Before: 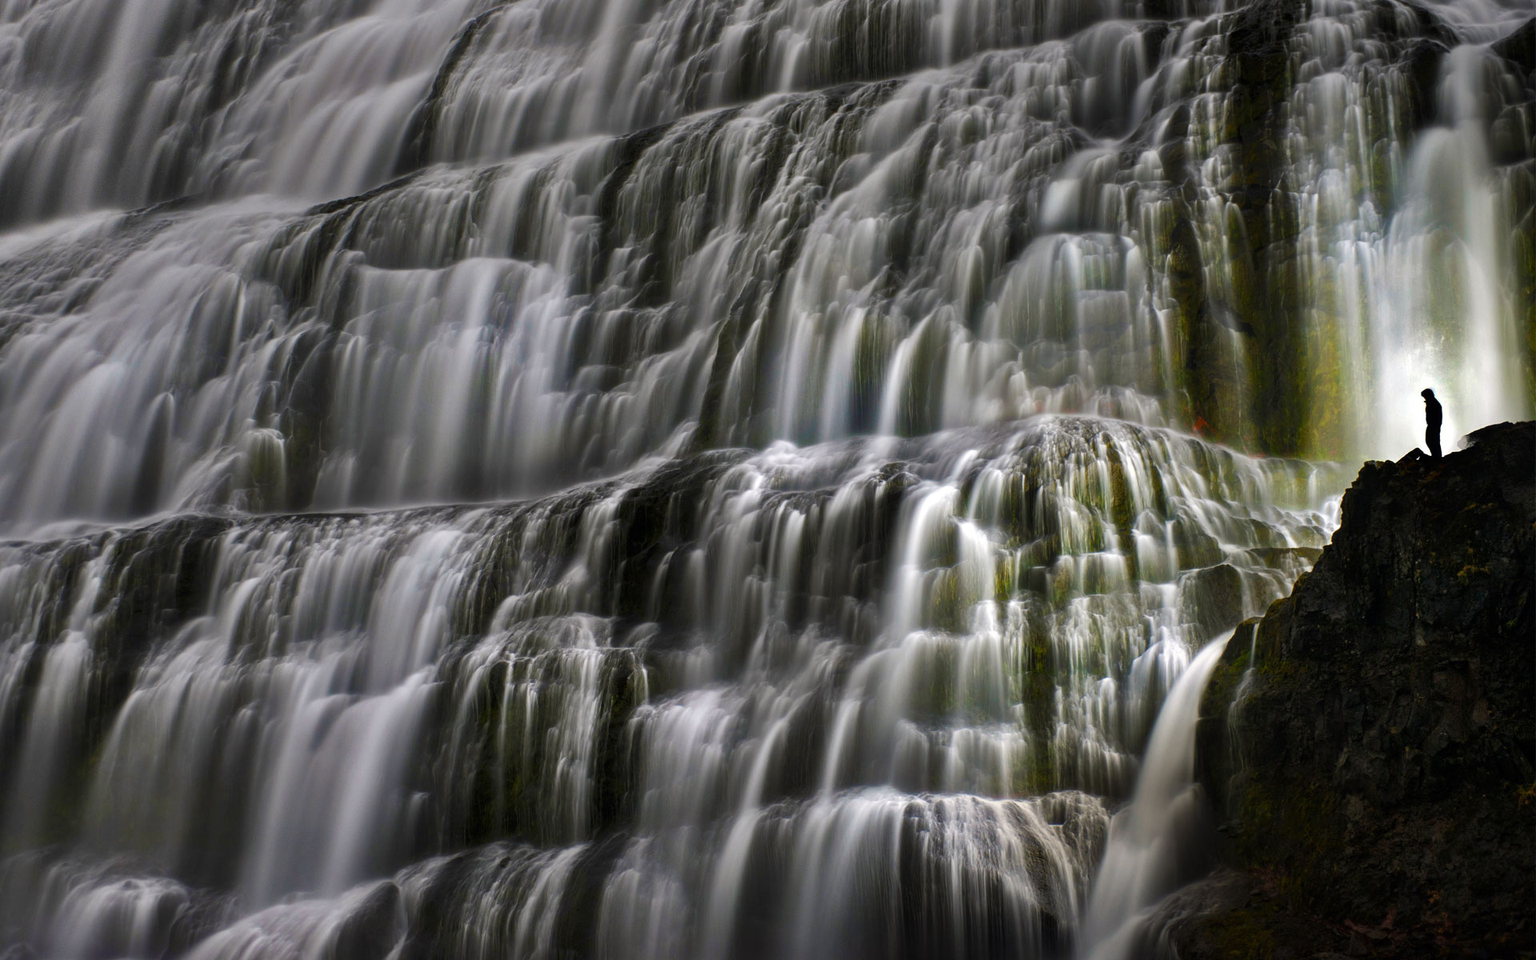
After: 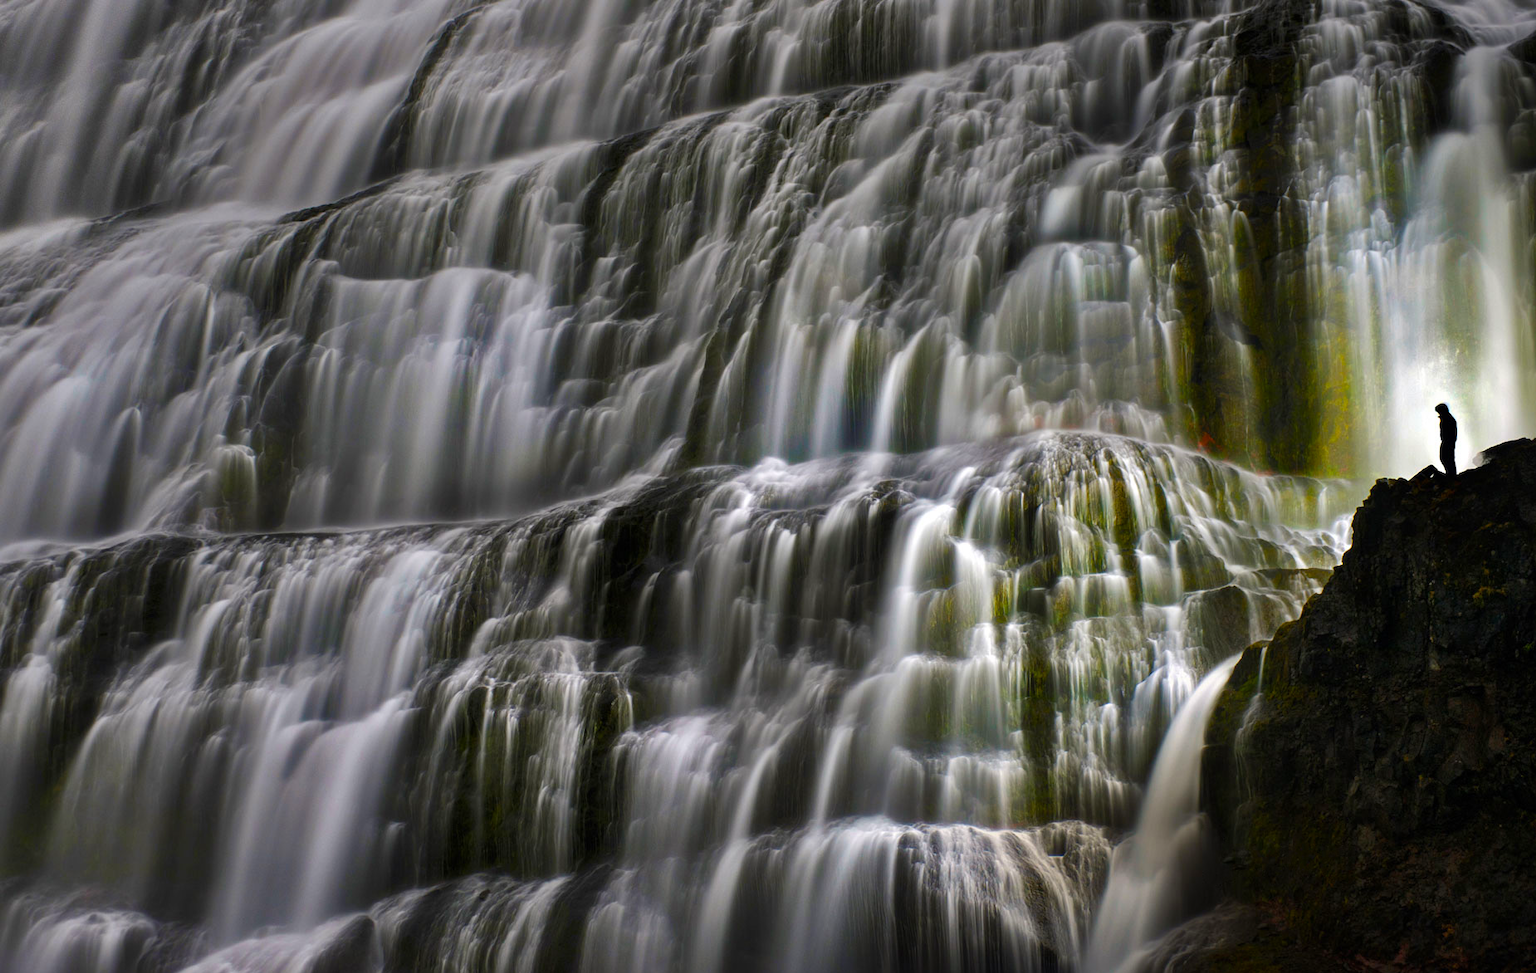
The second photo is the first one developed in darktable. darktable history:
crop and rotate: left 2.536%, right 1.107%, bottom 2.246%
color balance rgb: perceptual saturation grading › global saturation 20%, global vibrance 20%
